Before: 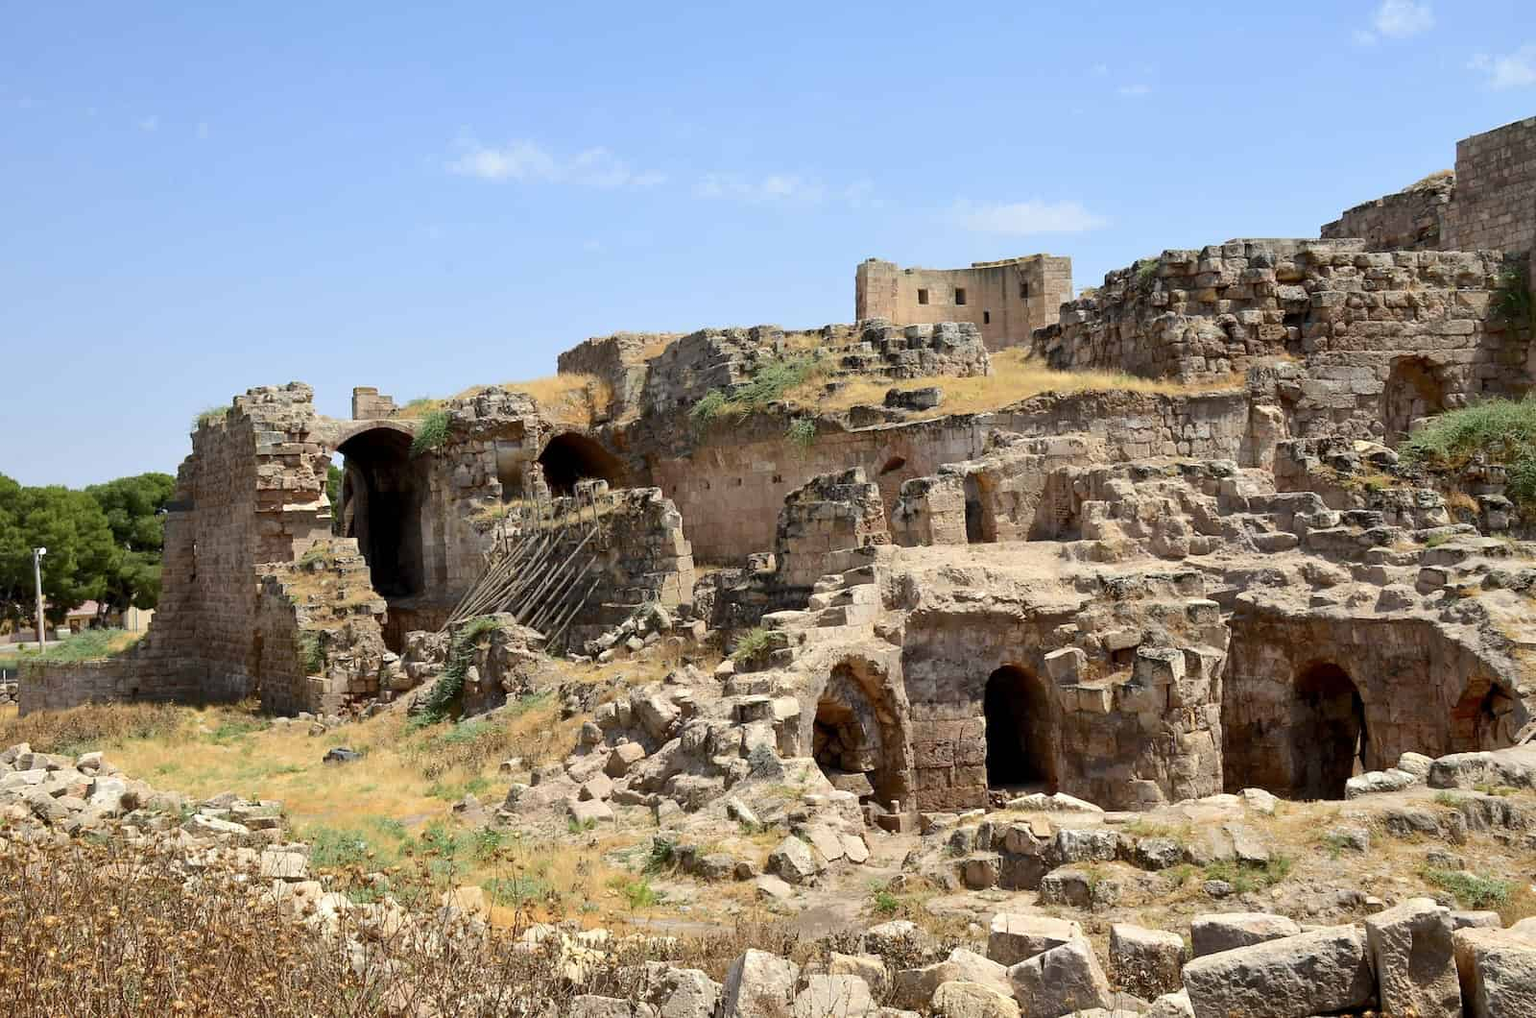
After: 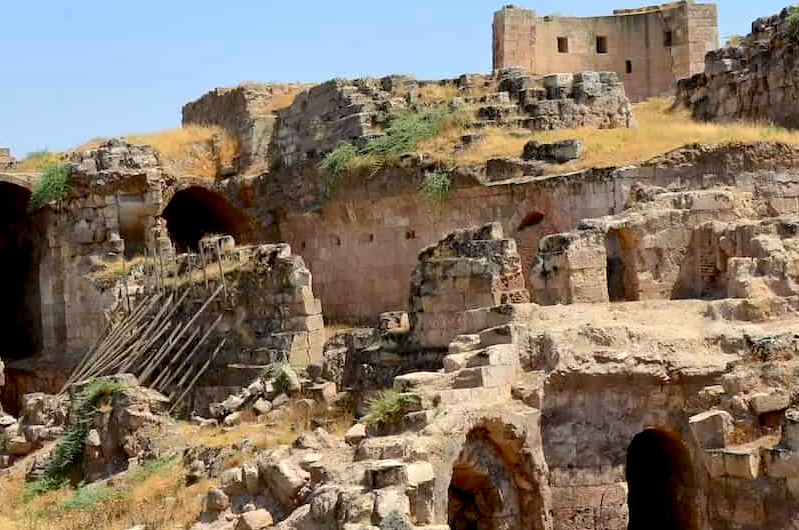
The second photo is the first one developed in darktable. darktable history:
crop: left 25%, top 25%, right 25%, bottom 25%
exposure: black level correction 0.005, exposure 0.014 EV, compensate highlight preservation false
